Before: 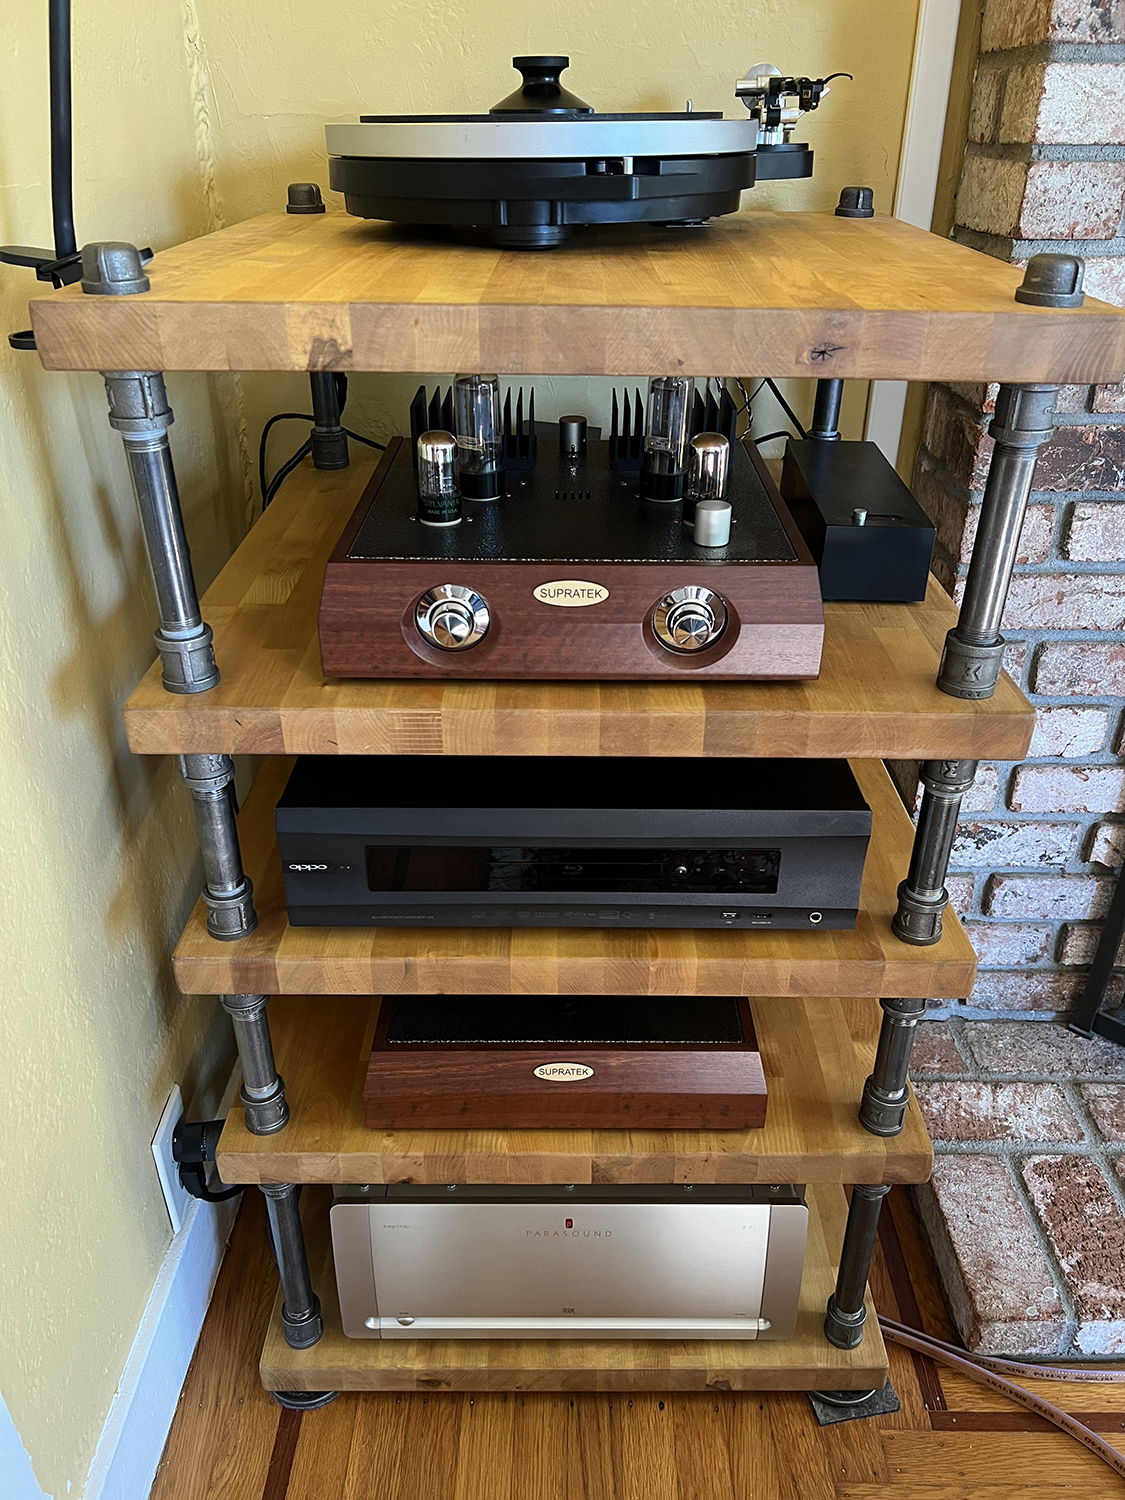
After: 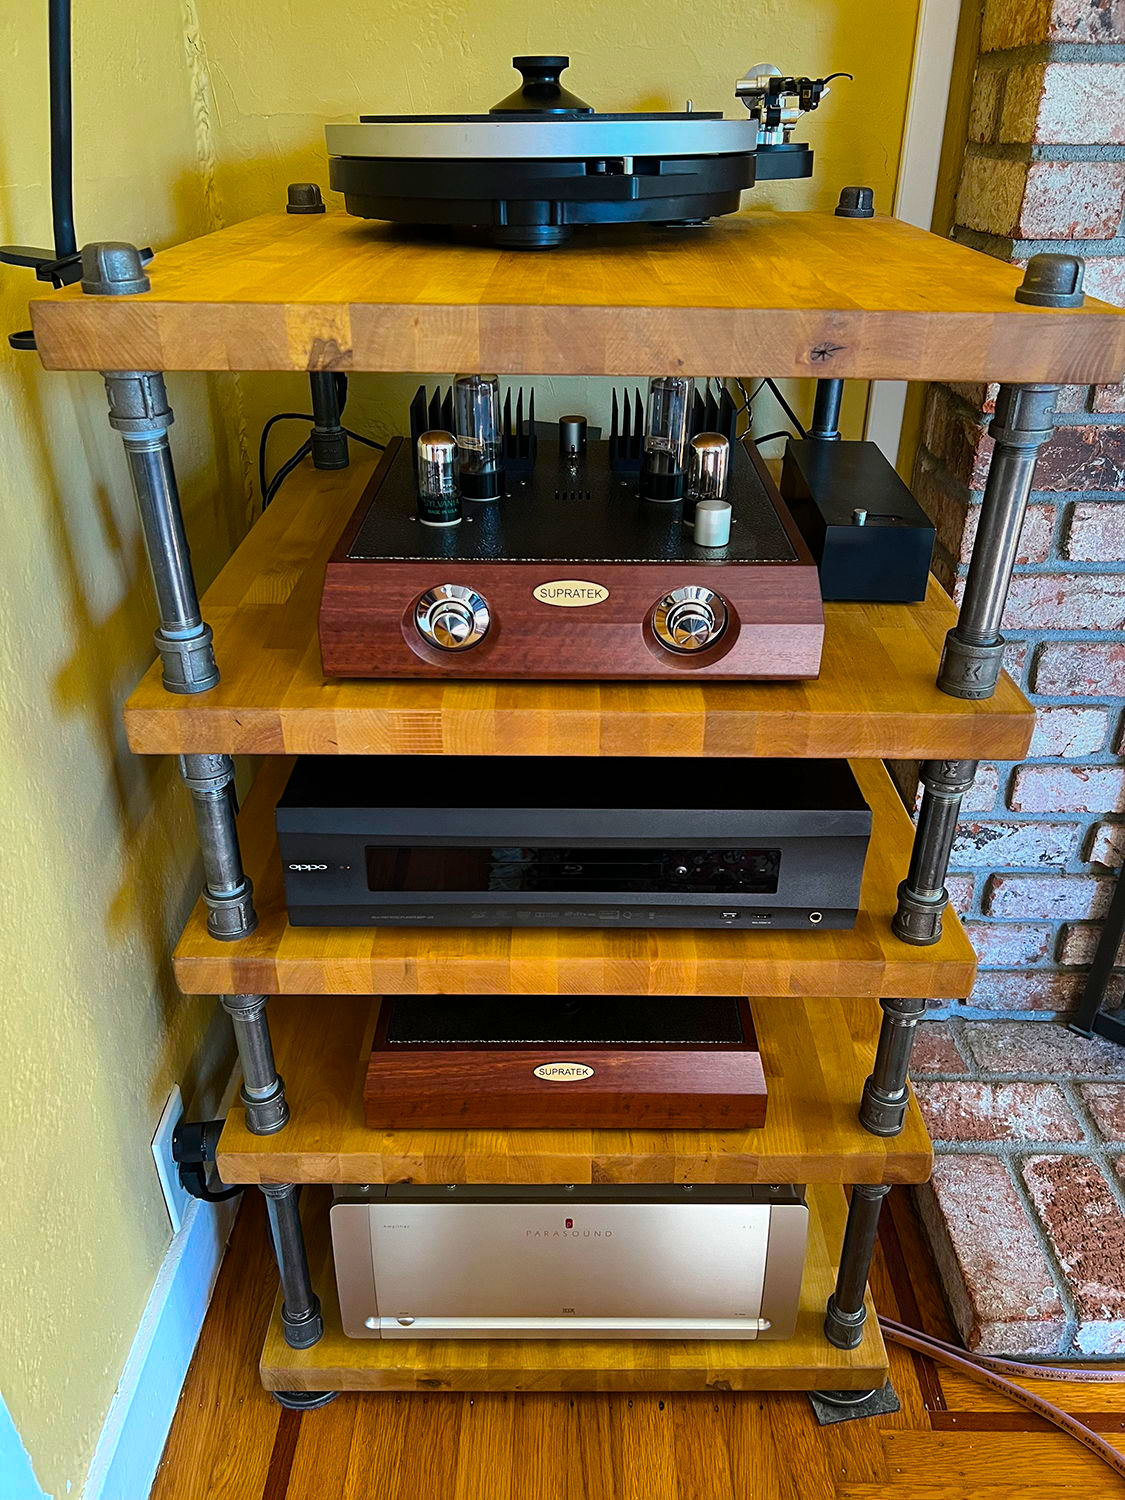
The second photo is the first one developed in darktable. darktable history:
shadows and highlights: soften with gaussian
color balance rgb: perceptual saturation grading › global saturation 36%, perceptual brilliance grading › global brilliance 10%, global vibrance 20%
graduated density: rotation 5.63°, offset 76.9
